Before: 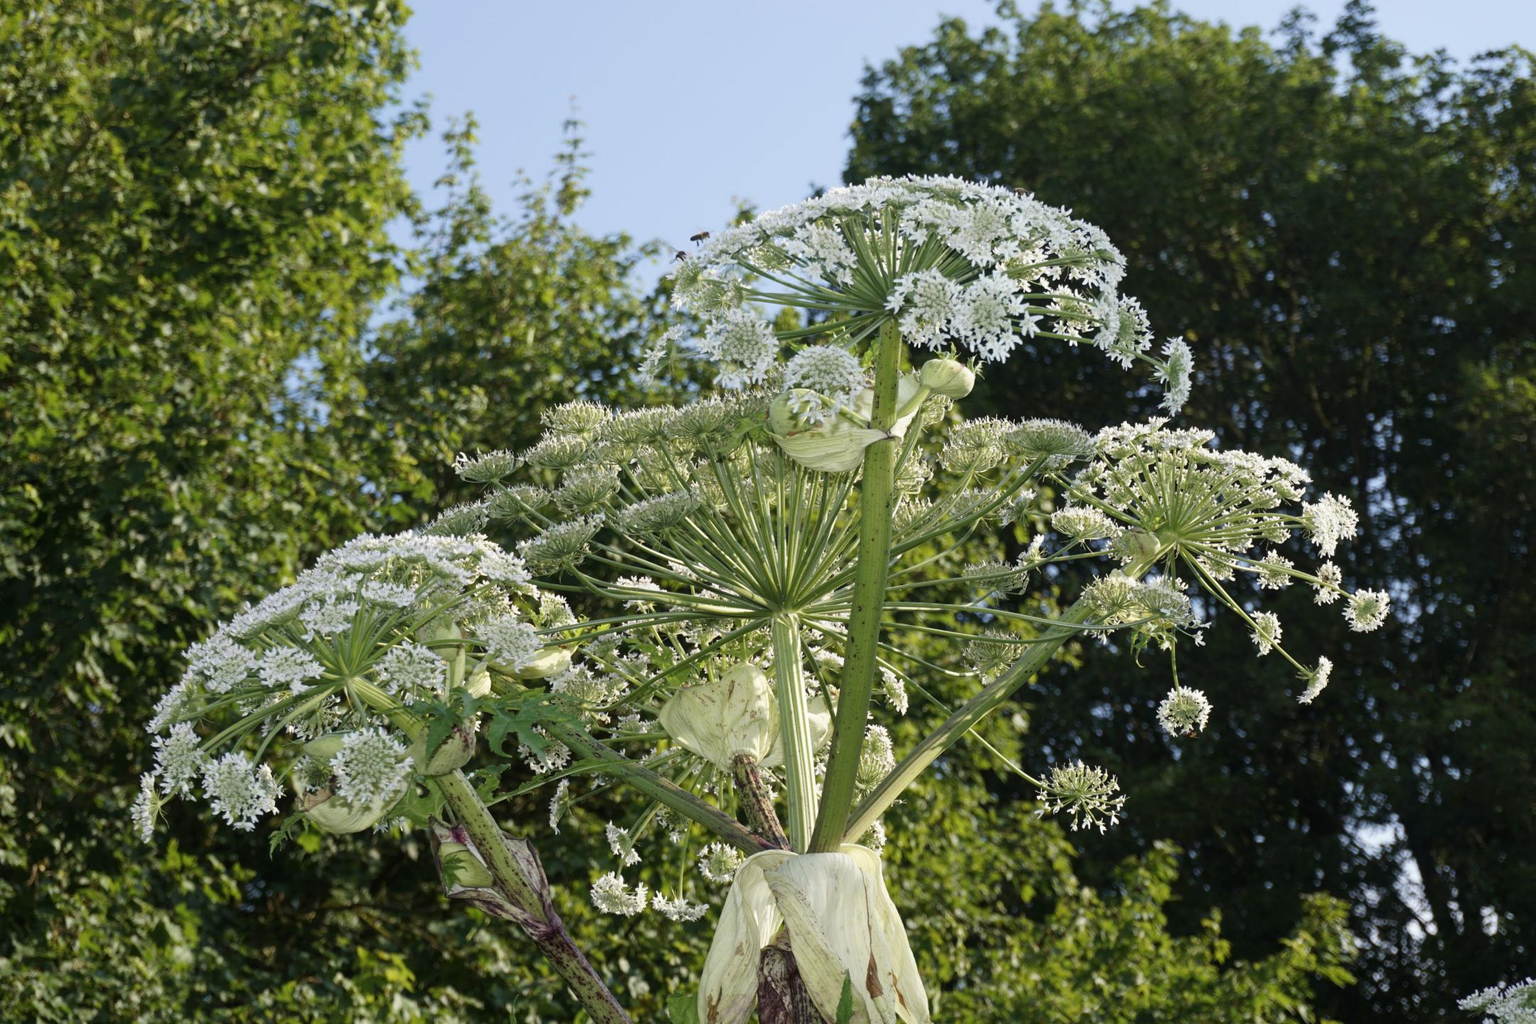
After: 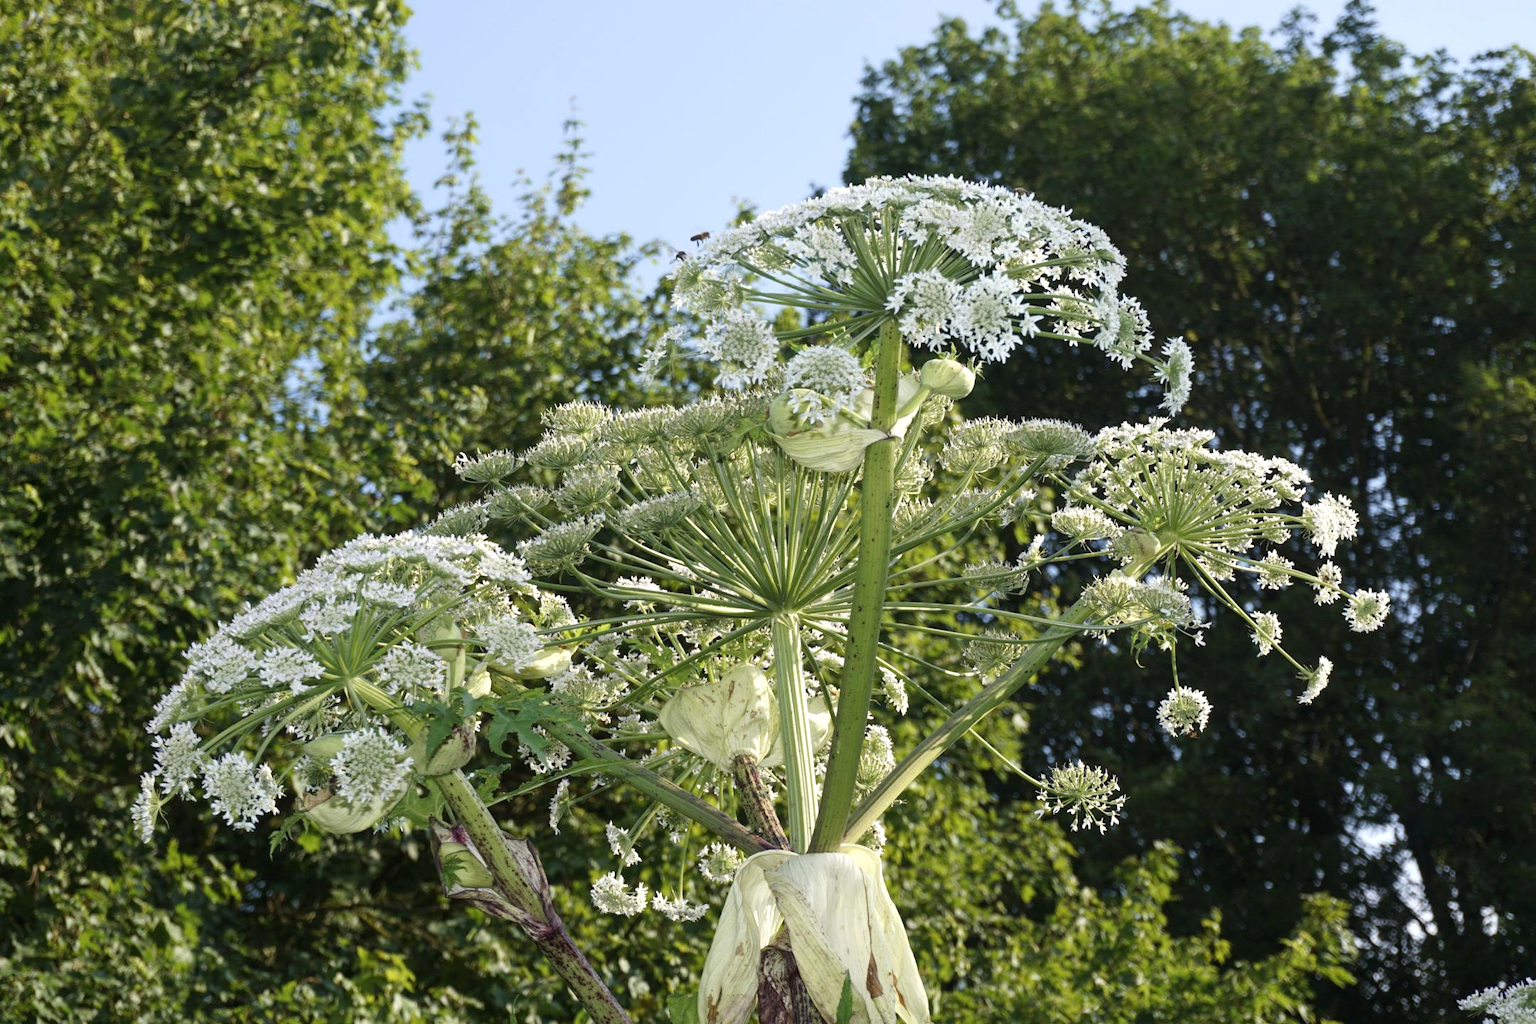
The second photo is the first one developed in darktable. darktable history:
exposure: exposure 0.265 EV, compensate highlight preservation false
